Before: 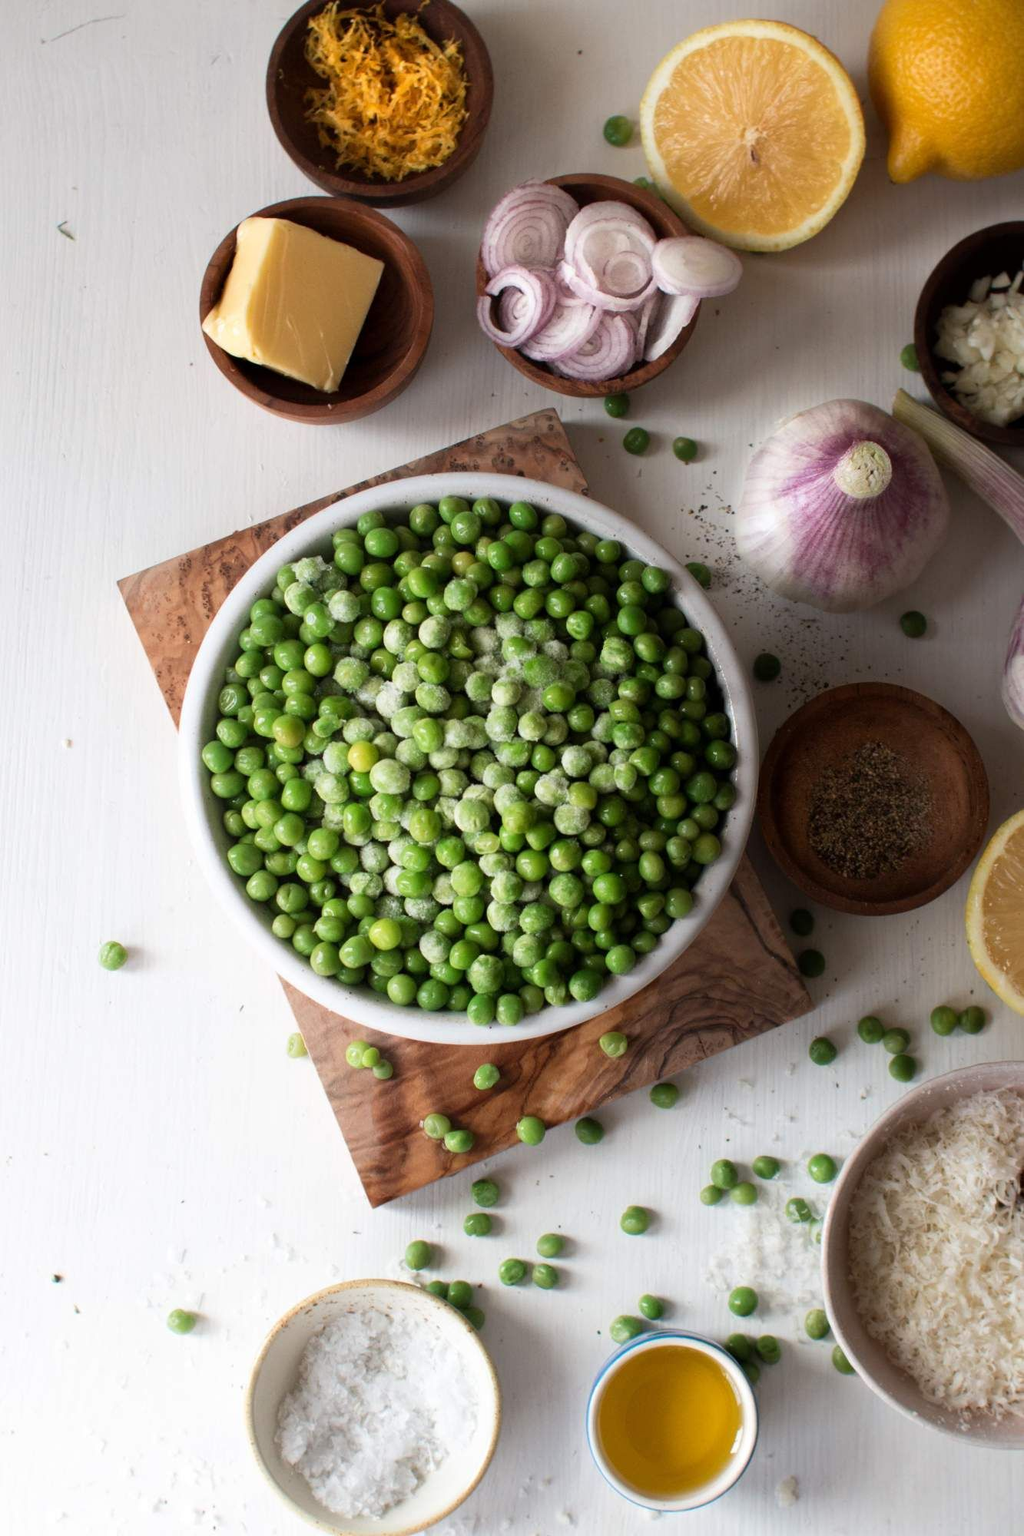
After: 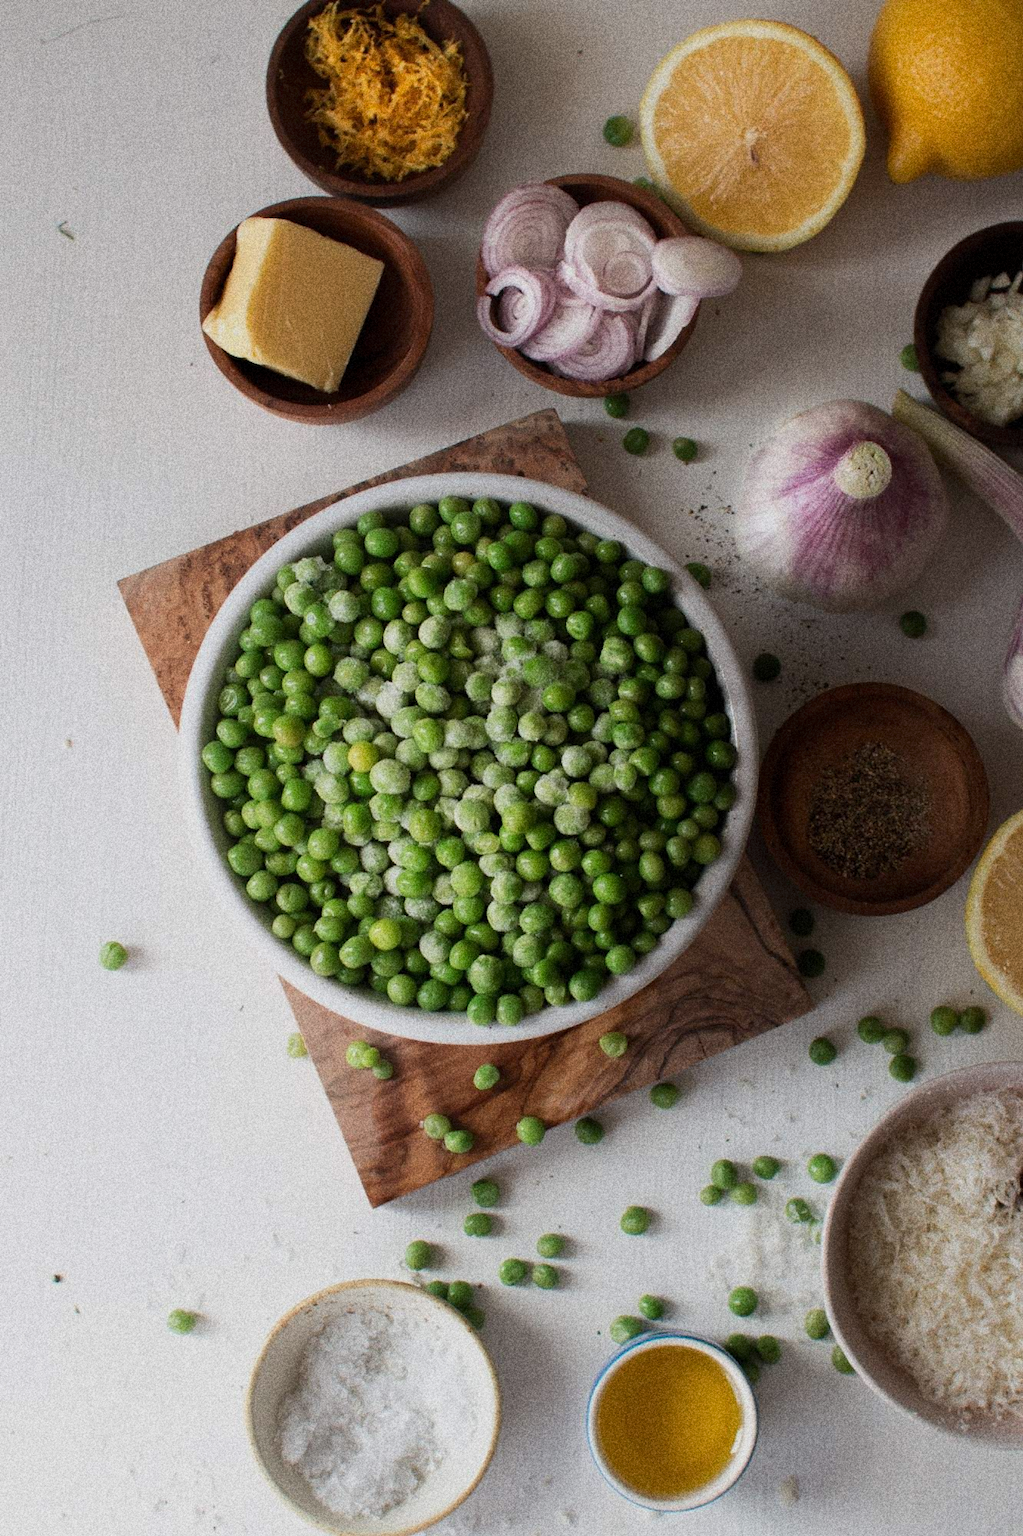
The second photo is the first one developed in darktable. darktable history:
exposure: exposure -0.462 EV, compensate highlight preservation false
grain: coarseness 14.49 ISO, strength 48.04%, mid-tones bias 35%
